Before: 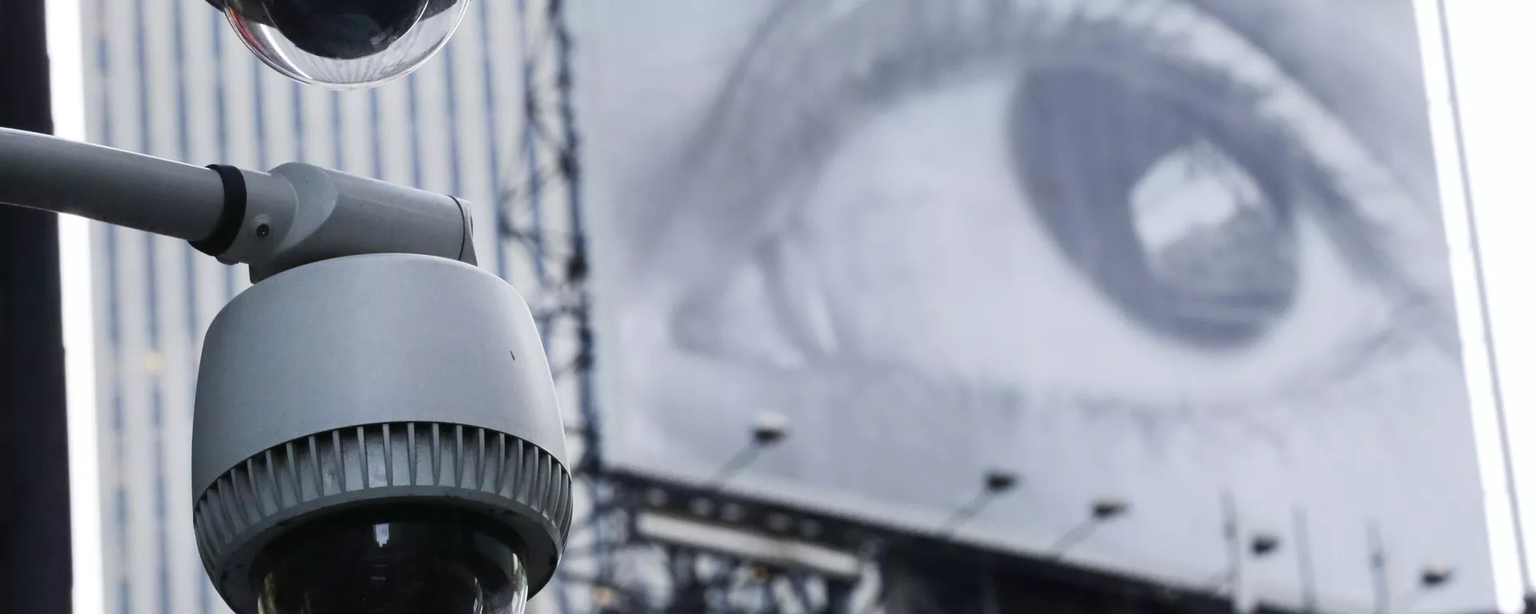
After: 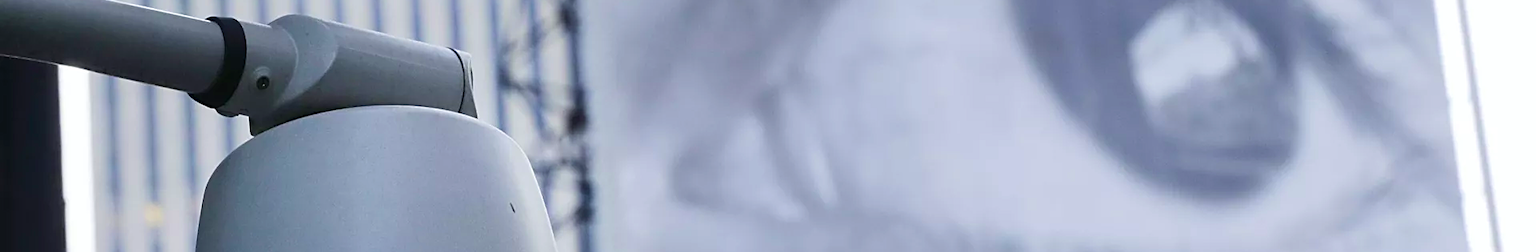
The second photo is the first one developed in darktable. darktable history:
sharpen: on, module defaults
crop and rotate: top 24.165%, bottom 34.633%
velvia: strength 45.46%
